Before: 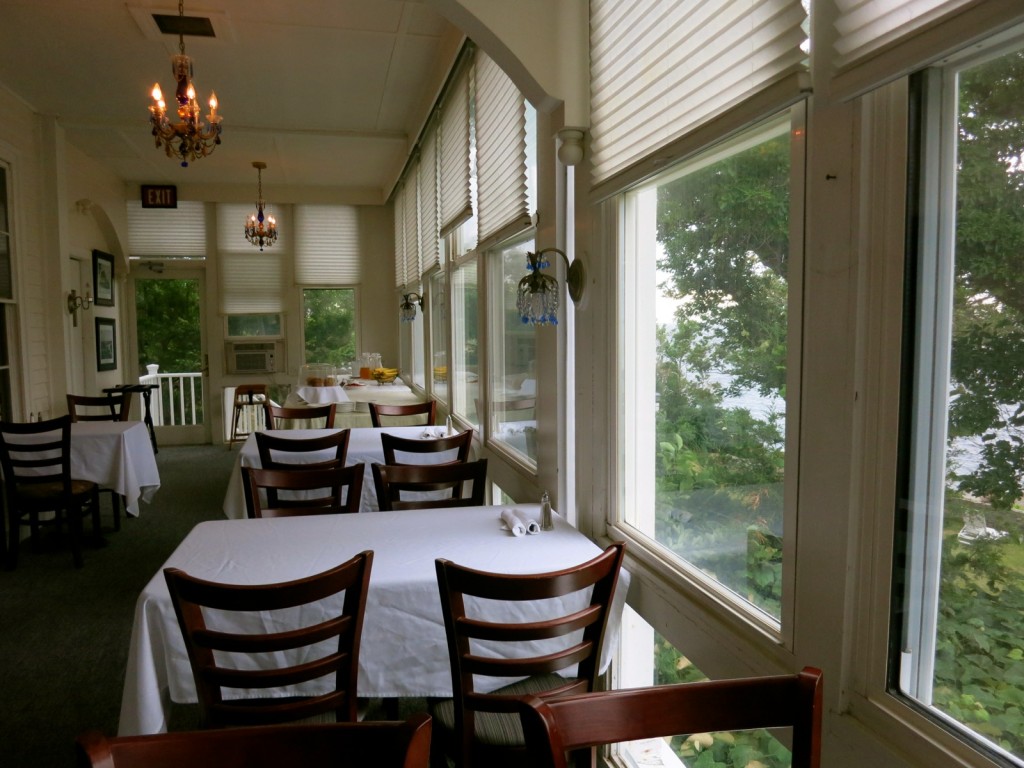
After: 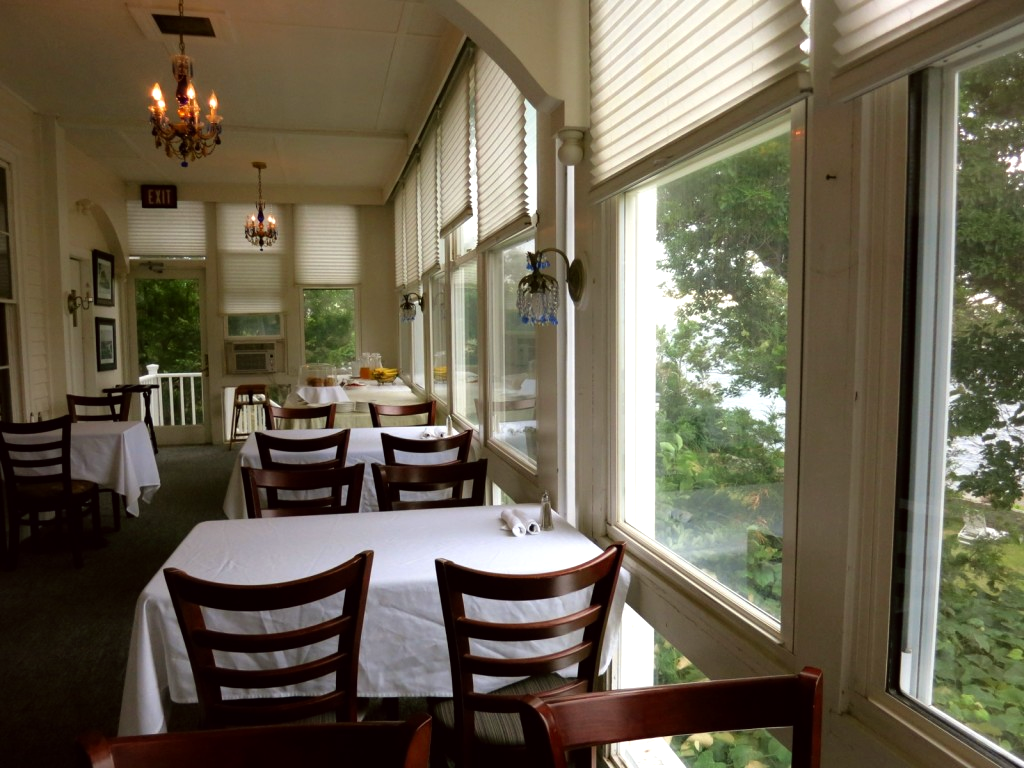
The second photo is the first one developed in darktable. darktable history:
color correction: highlights a* -0.927, highlights b* 4.48, shadows a* 3.59
tone equalizer: -8 EV -0.431 EV, -7 EV -0.379 EV, -6 EV -0.358 EV, -5 EV -0.189 EV, -3 EV 0.219 EV, -2 EV 0.323 EV, -1 EV 0.405 EV, +0 EV 0.446 EV
